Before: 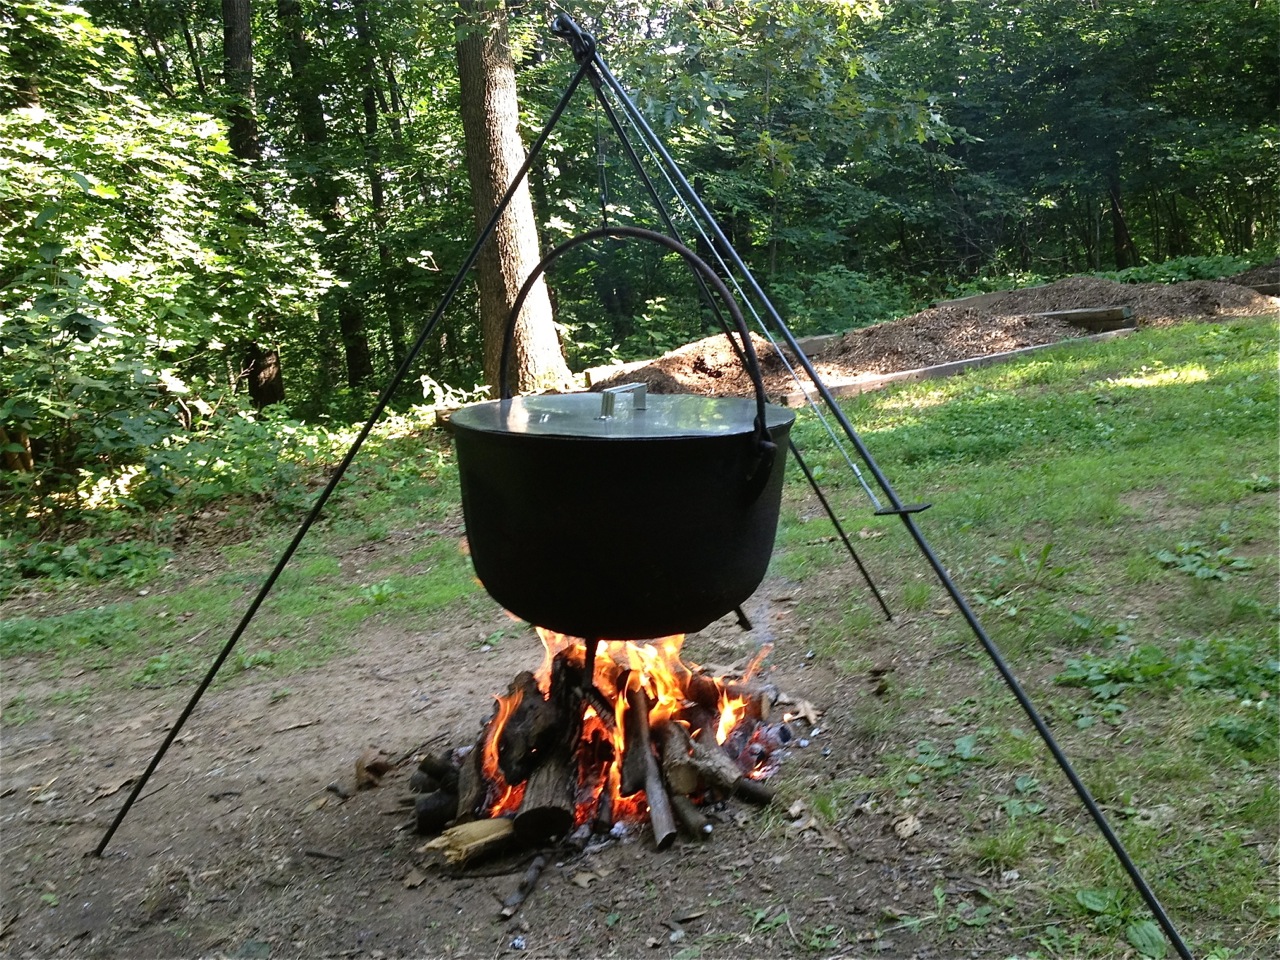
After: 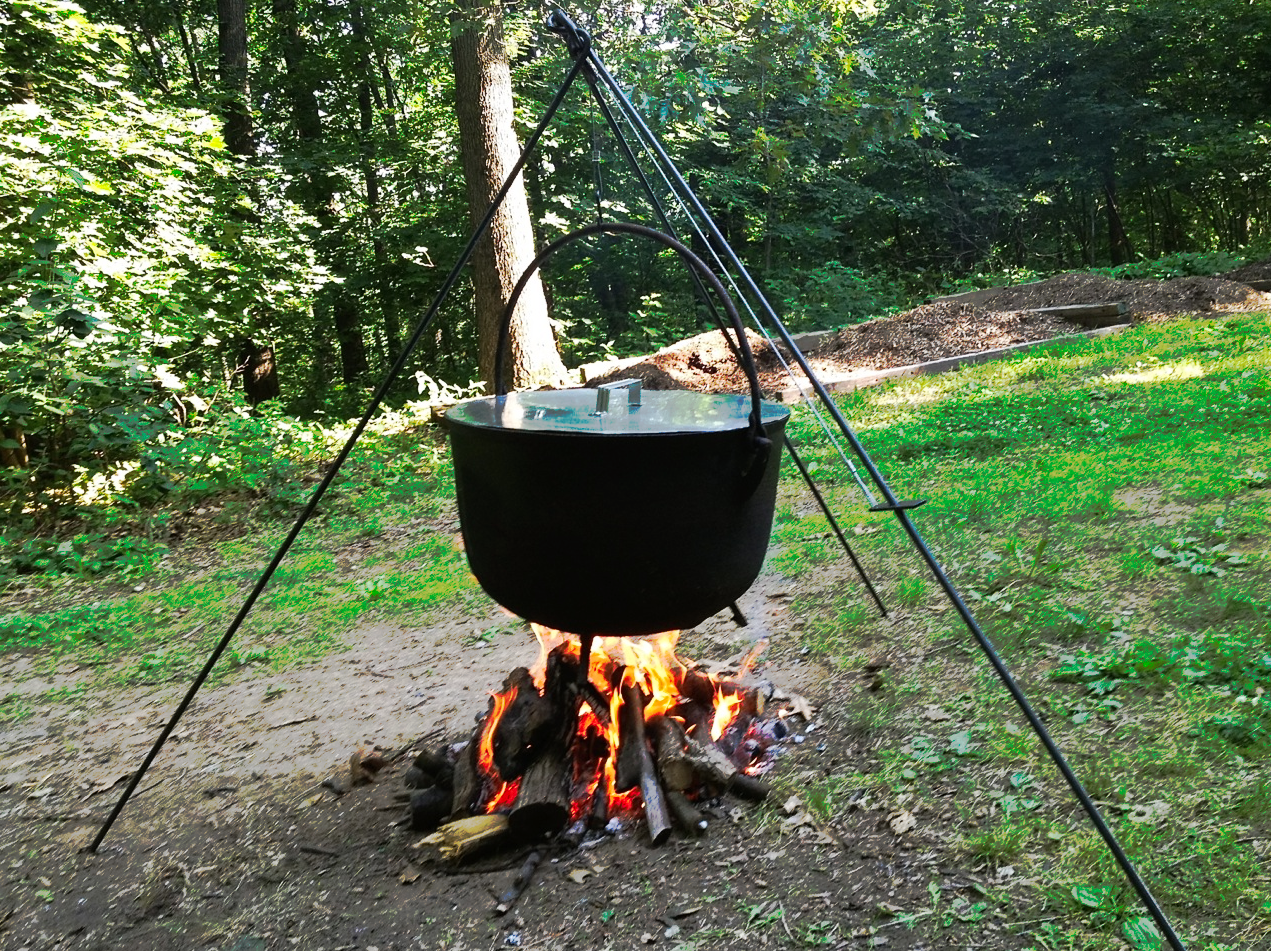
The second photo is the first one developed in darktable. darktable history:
crop: left 0.434%, top 0.485%, right 0.244%, bottom 0.386%
tone curve: curves: ch0 [(0, 0) (0.003, 0.003) (0.011, 0.01) (0.025, 0.023) (0.044, 0.042) (0.069, 0.065) (0.1, 0.094) (0.136, 0.127) (0.177, 0.166) (0.224, 0.211) (0.277, 0.26) (0.335, 0.315) (0.399, 0.375) (0.468, 0.44) (0.543, 0.658) (0.623, 0.718) (0.709, 0.782) (0.801, 0.851) (0.898, 0.923) (1, 1)], preserve colors none
